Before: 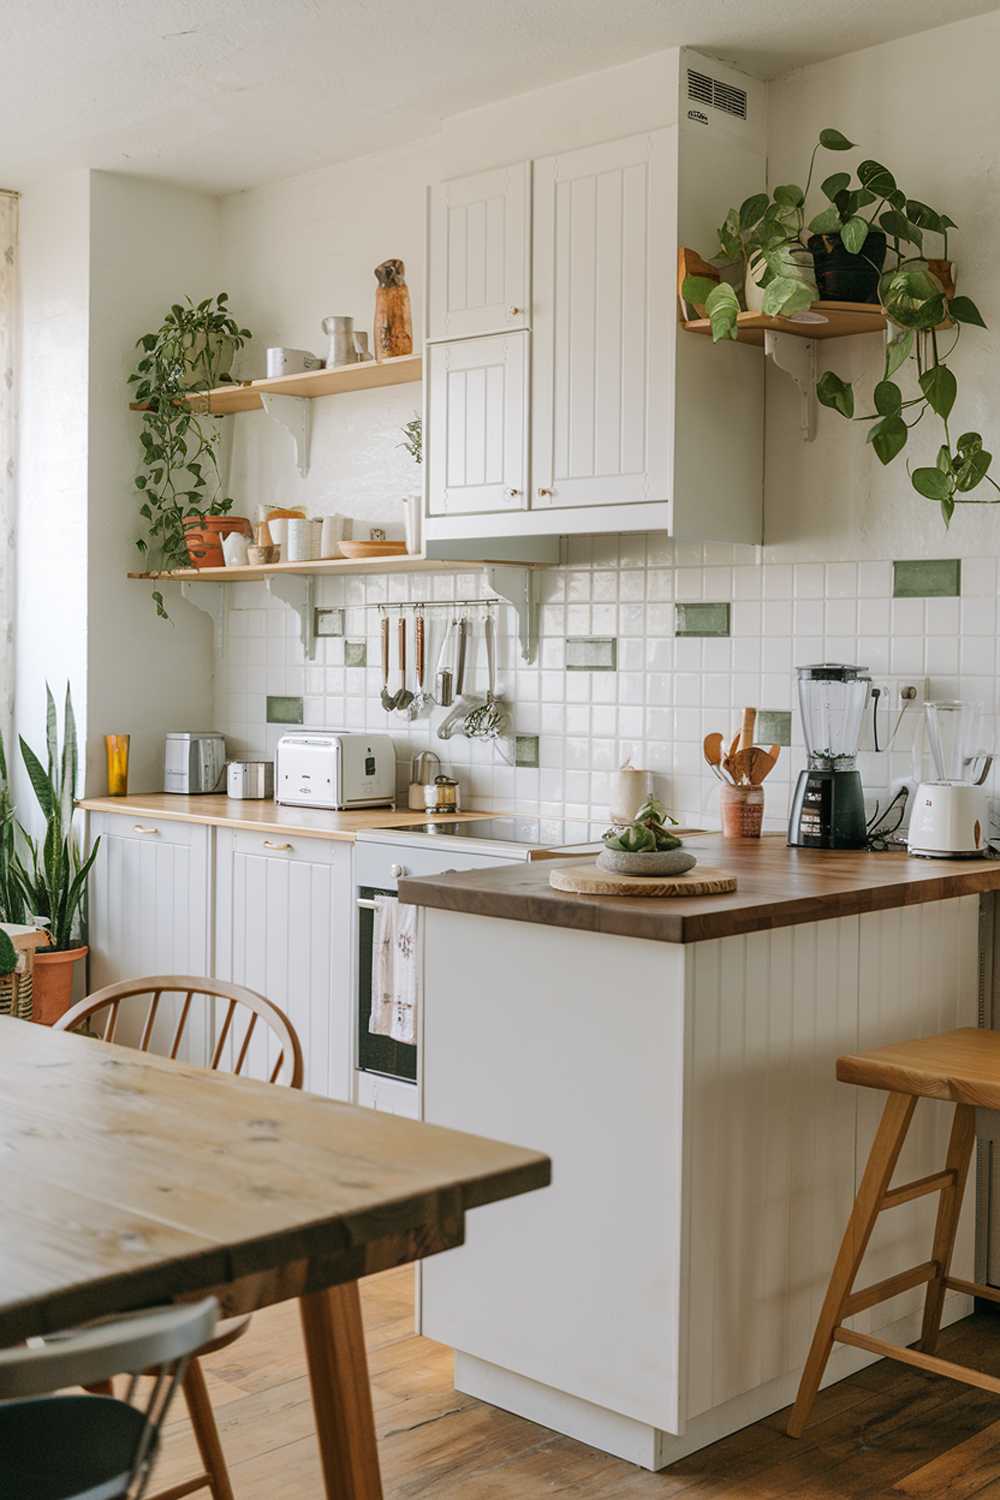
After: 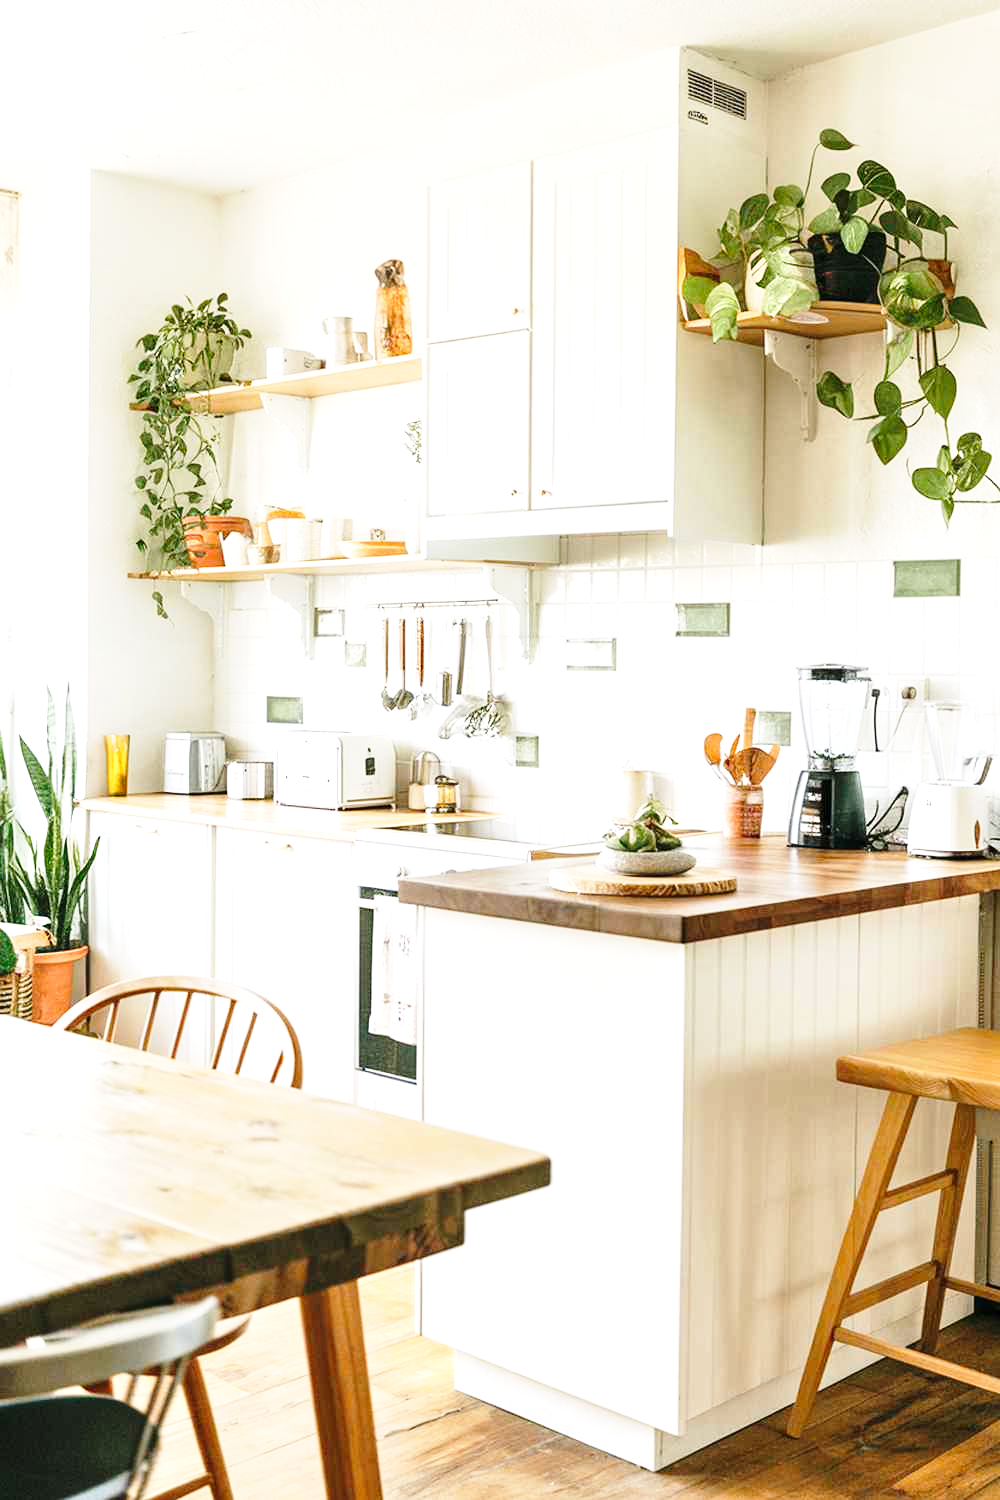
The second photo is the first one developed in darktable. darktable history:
local contrast: highlights 106%, shadows 99%, detail 120%, midtone range 0.2
exposure: black level correction 0, exposure 0.95 EV, compensate highlight preservation false
base curve: curves: ch0 [(0, 0) (0.028, 0.03) (0.121, 0.232) (0.46, 0.748) (0.859, 0.968) (1, 1)], preserve colors none
